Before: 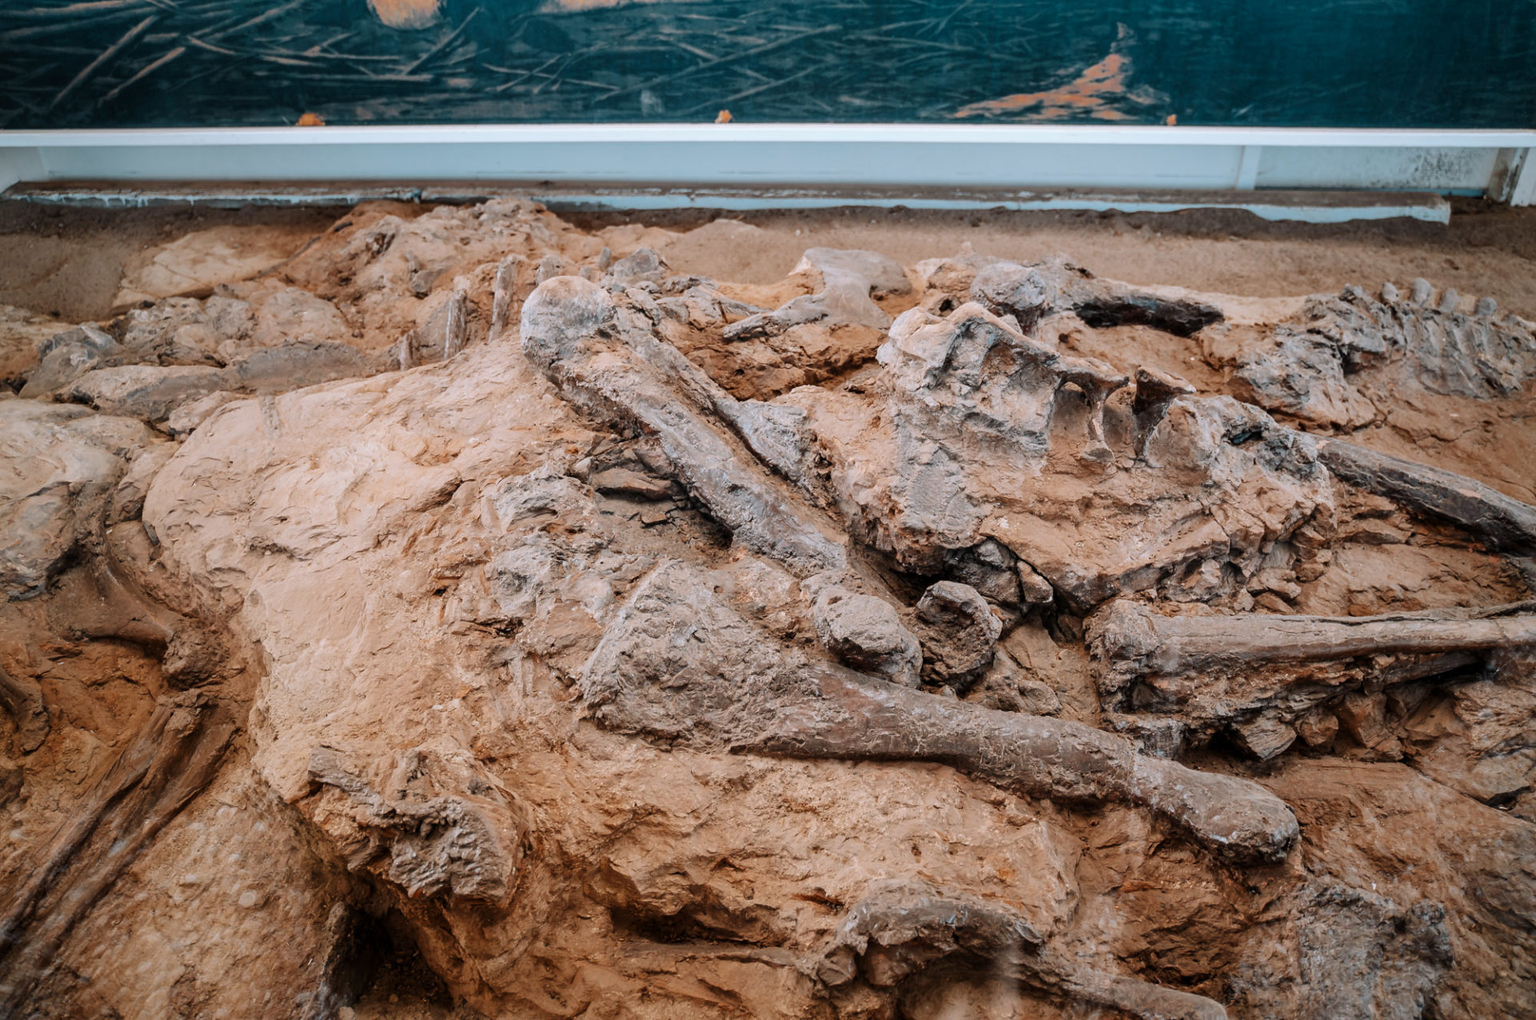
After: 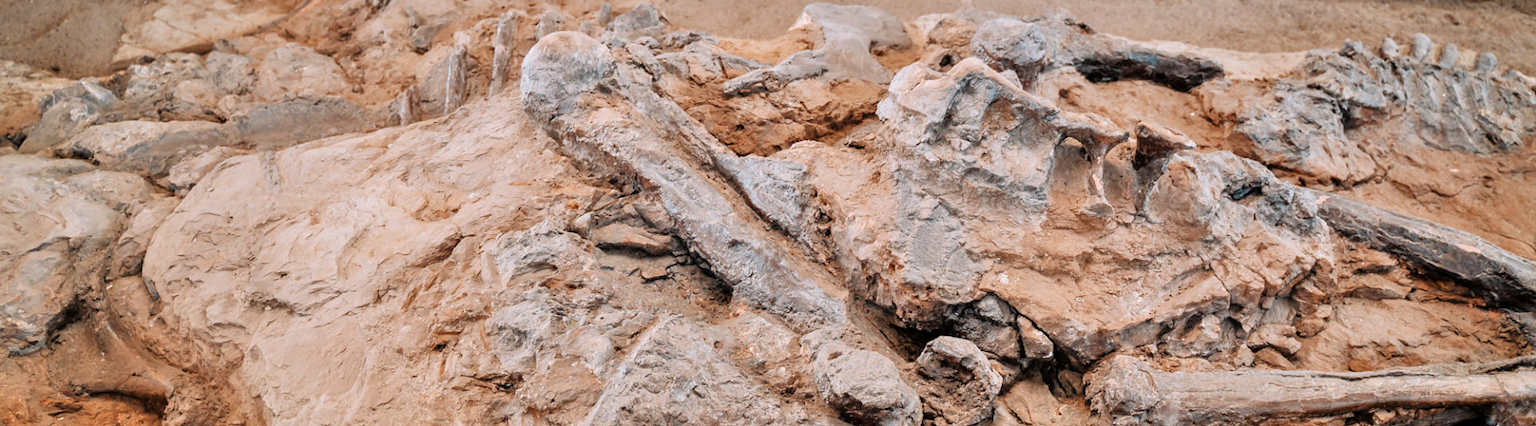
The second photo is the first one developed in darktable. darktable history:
crop and rotate: top 24.045%, bottom 34.145%
tone equalizer: -7 EV 0.152 EV, -6 EV 0.561 EV, -5 EV 1.12 EV, -4 EV 1.31 EV, -3 EV 1.17 EV, -2 EV 0.6 EV, -1 EV 0.148 EV, mask exposure compensation -0.488 EV
